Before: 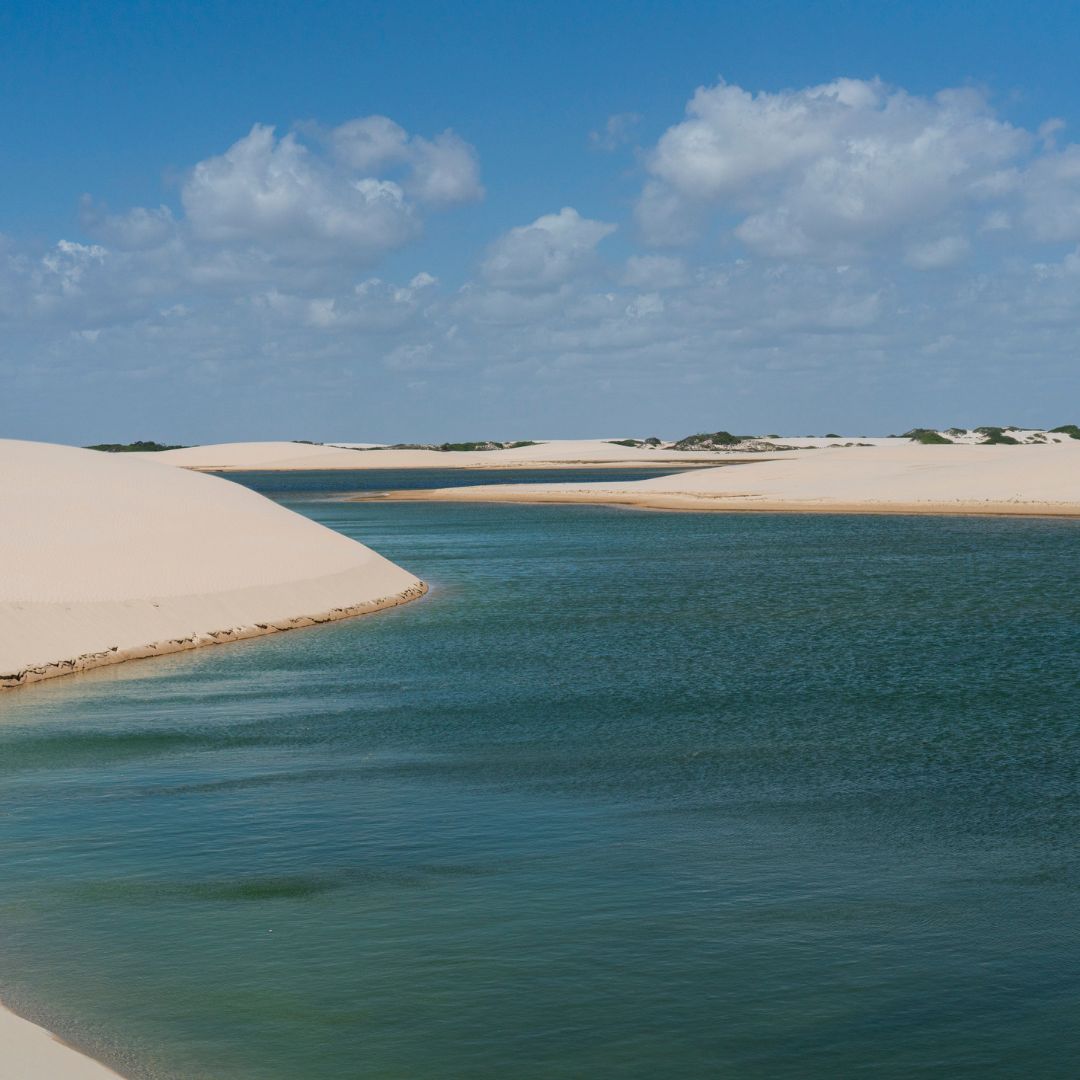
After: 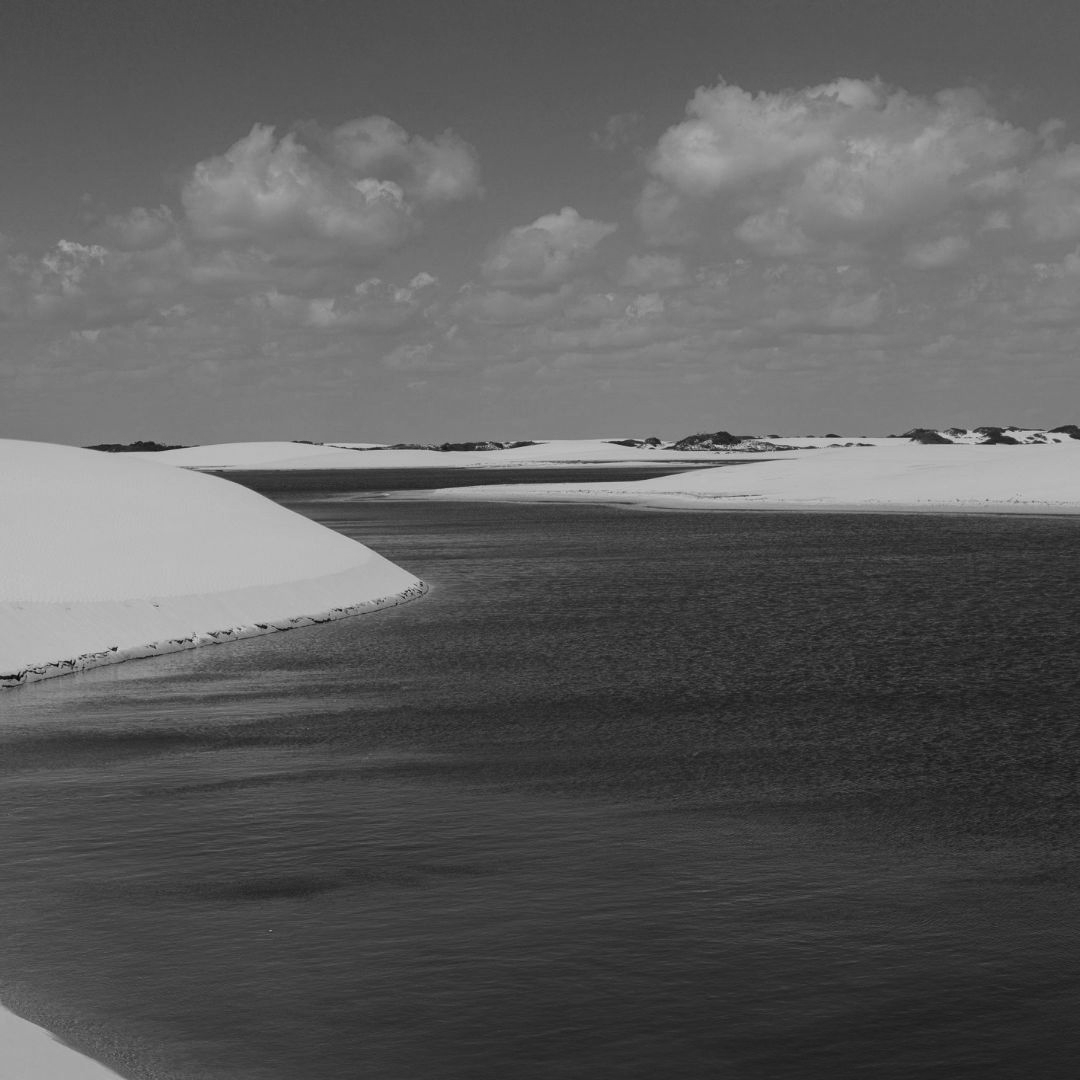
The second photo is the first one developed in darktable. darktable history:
monochrome: a -74.22, b 78.2
contrast brightness saturation: contrast 0.12, brightness -0.12, saturation 0.2
